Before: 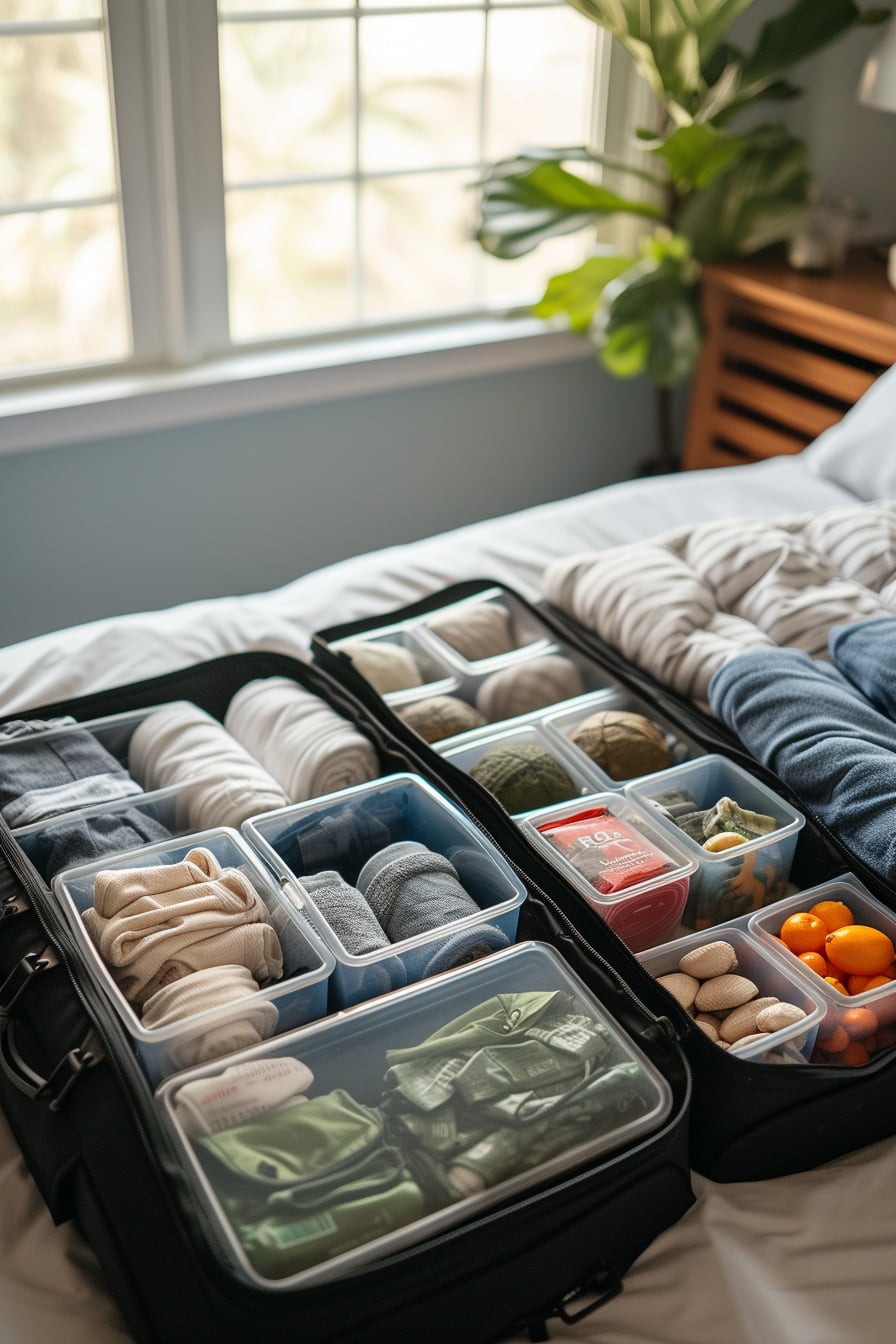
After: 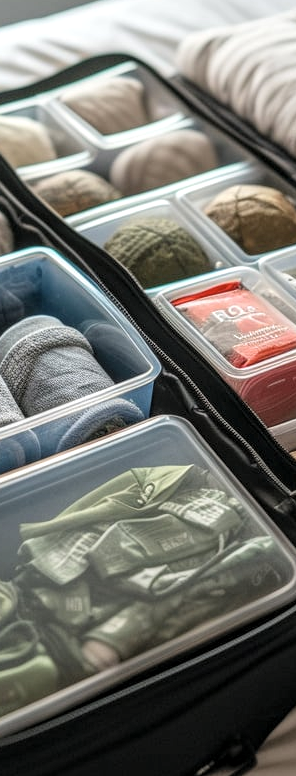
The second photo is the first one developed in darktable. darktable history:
contrast brightness saturation: brightness 0.15
local contrast: highlights 61%, detail 143%, midtone range 0.428
graduated density: rotation -180°, offset 27.42
crop: left 40.878%, top 39.176%, right 25.993%, bottom 3.081%
